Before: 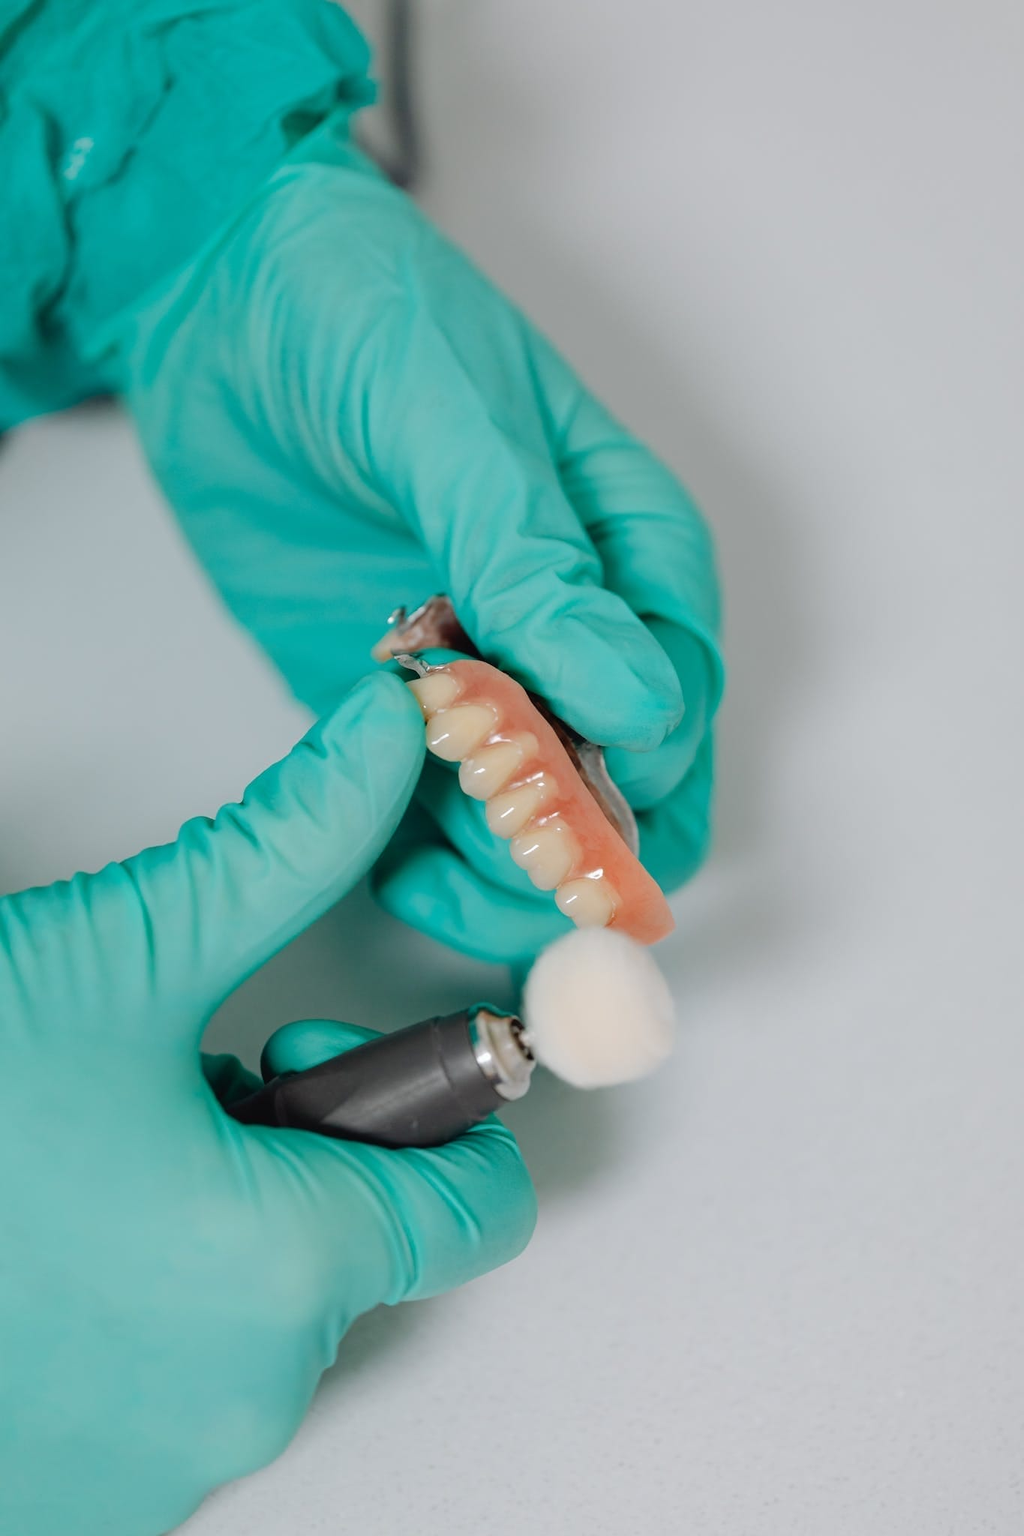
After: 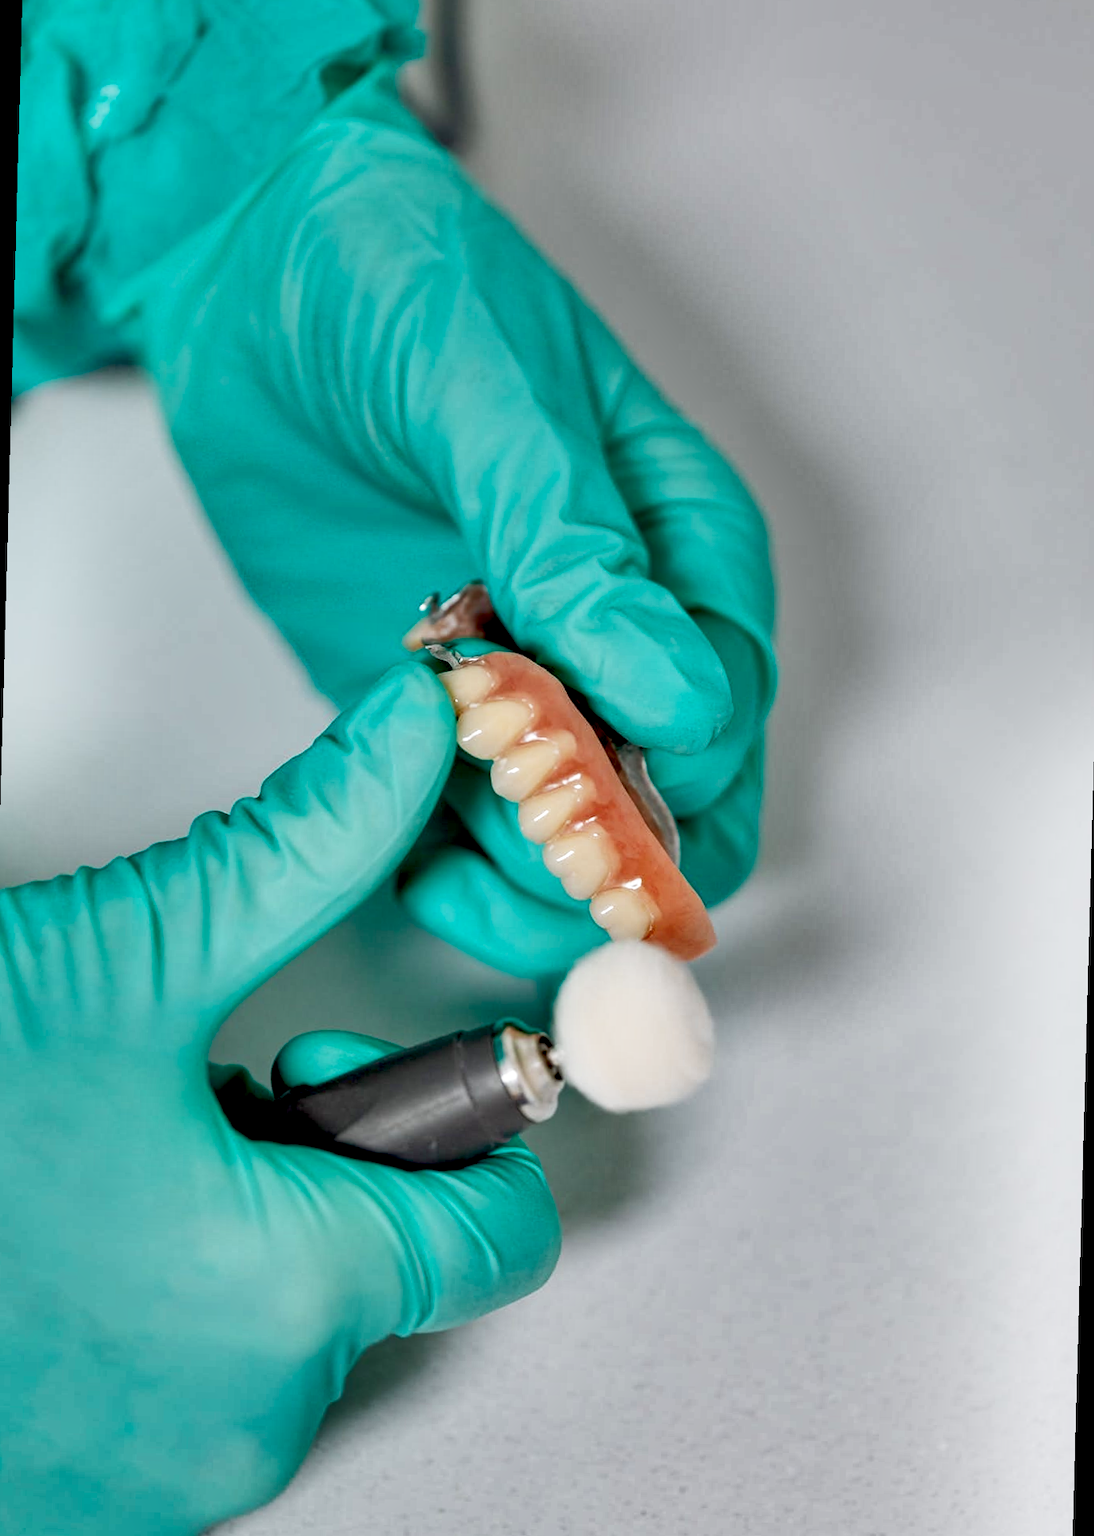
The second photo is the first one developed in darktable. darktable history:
rotate and perspective: rotation 1.57°, crop left 0.018, crop right 0.982, crop top 0.039, crop bottom 0.961
shadows and highlights: radius 108.52, shadows 40.68, highlights -72.88, low approximation 0.01, soften with gaussian
base curve: curves: ch0 [(0, 0) (0.579, 0.807) (1, 1)], preserve colors none
local contrast: highlights 100%, shadows 100%, detail 120%, midtone range 0.2
exposure: black level correction 0.016, exposure -0.009 EV, compensate highlight preservation false
